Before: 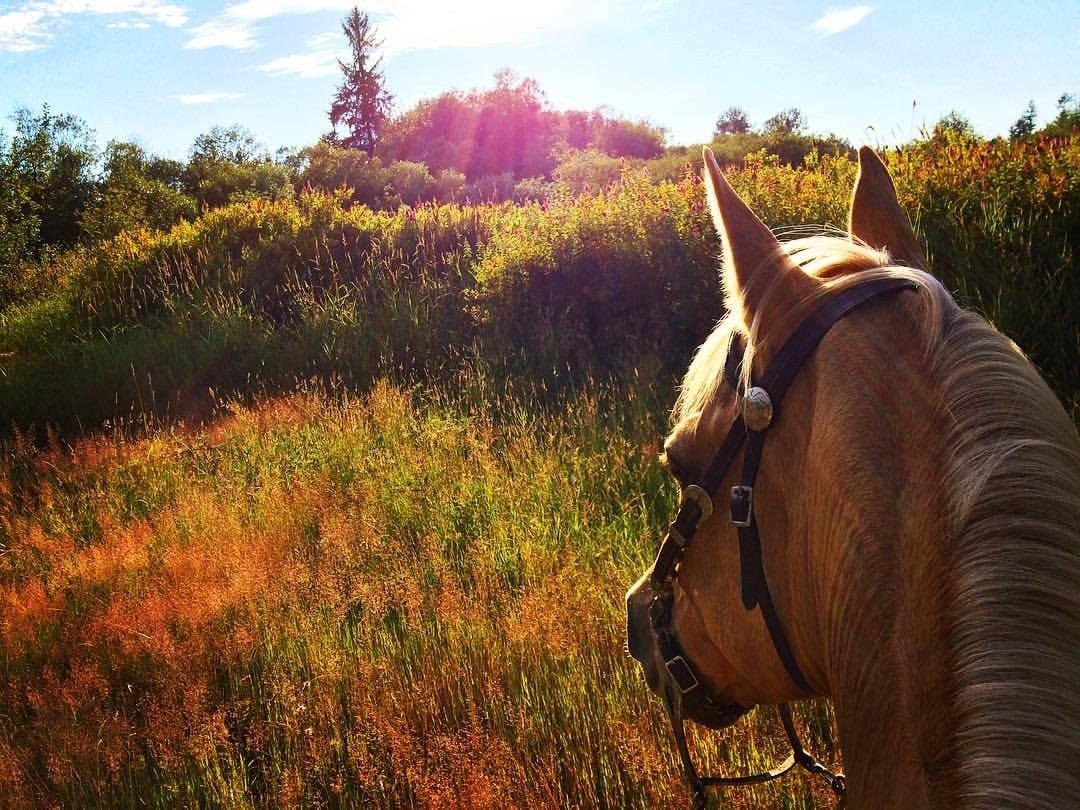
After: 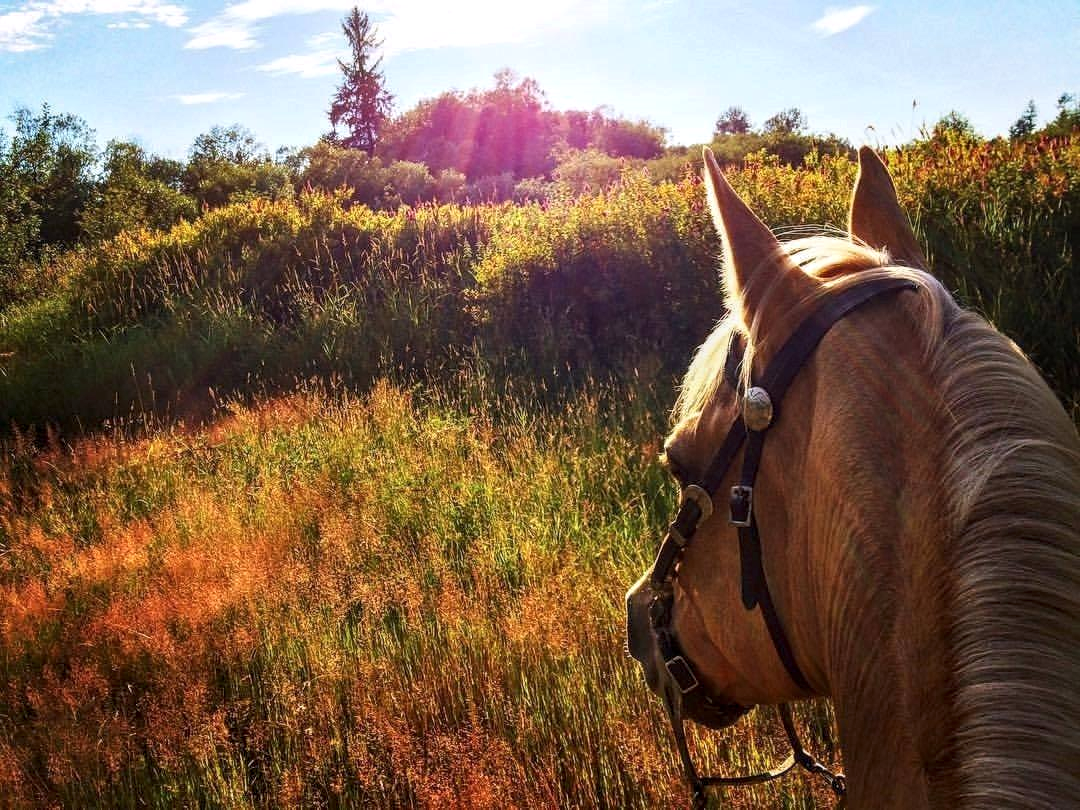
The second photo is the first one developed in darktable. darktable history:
local contrast: detail 130%
white balance: red 1.009, blue 1.027
